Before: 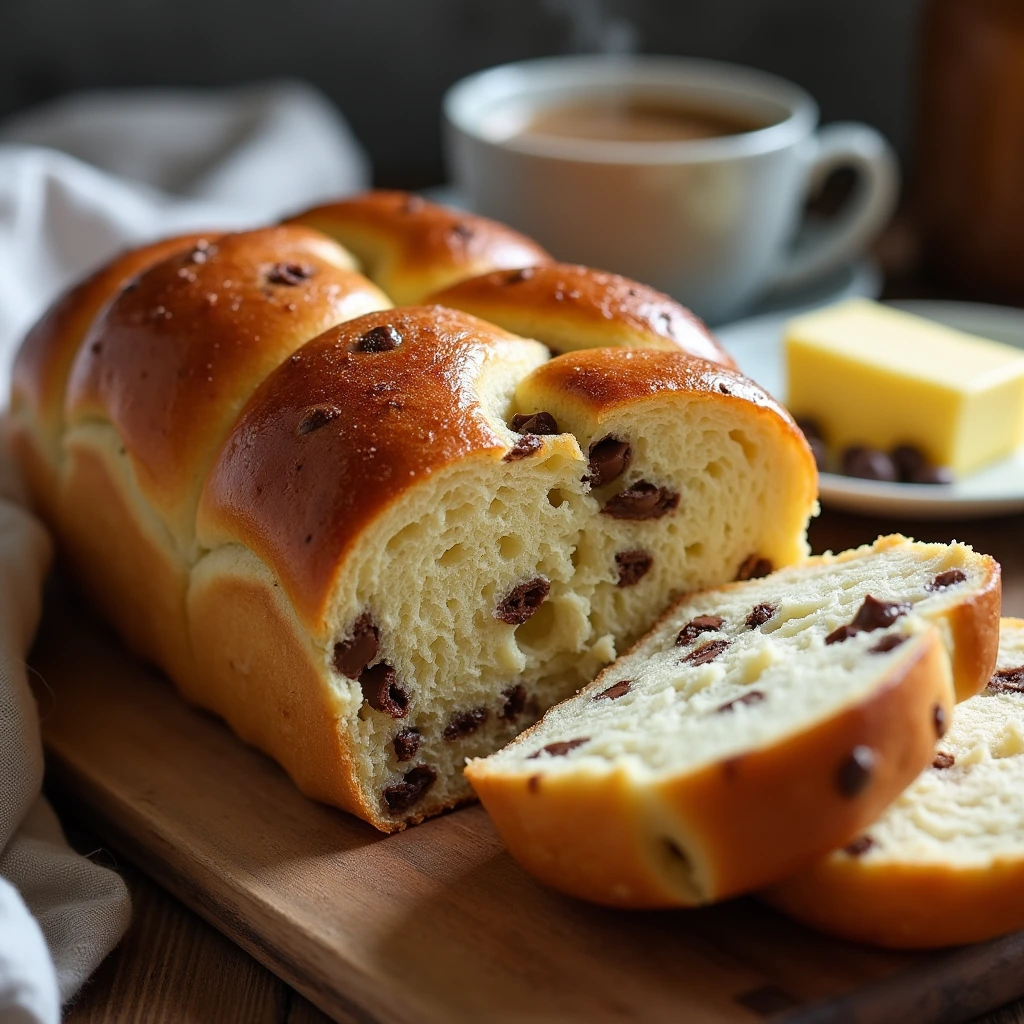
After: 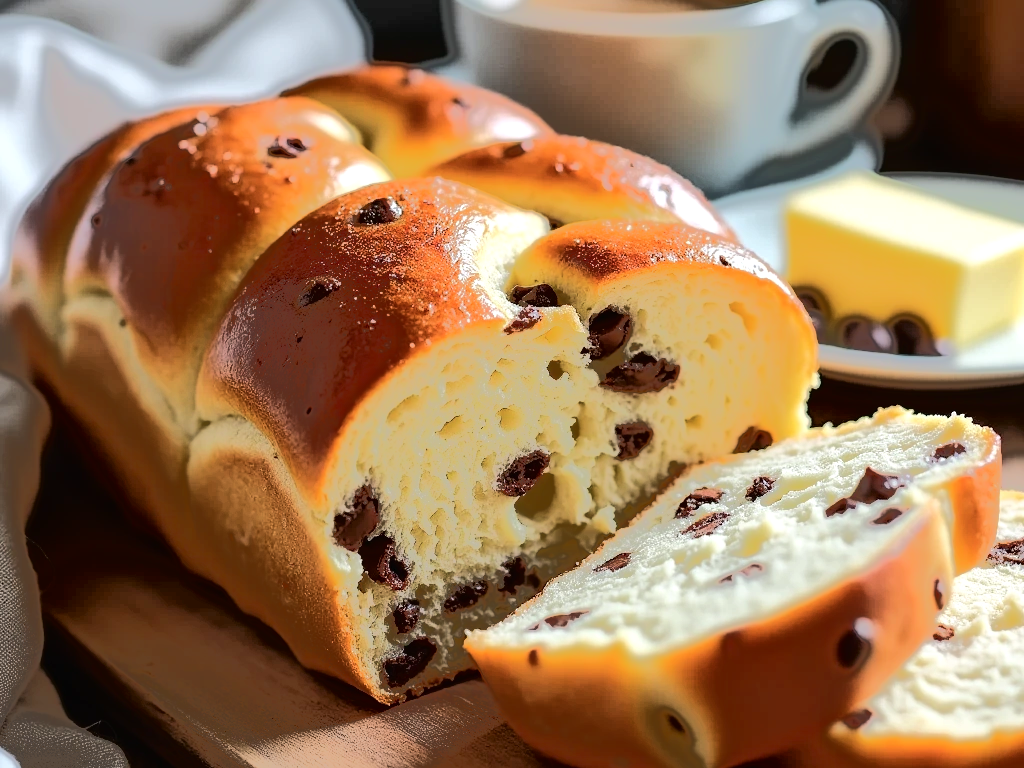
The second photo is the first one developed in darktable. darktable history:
tone equalizer: -7 EV -0.607 EV, -6 EV 1.02 EV, -5 EV -0.484 EV, -4 EV 0.399 EV, -3 EV 0.419 EV, -2 EV 0.155 EV, -1 EV -0.175 EV, +0 EV -0.375 EV, edges refinement/feathering 500, mask exposure compensation -1.57 EV, preserve details no
crop and rotate: top 12.525%, bottom 12.391%
exposure: exposure 0.167 EV, compensate highlight preservation false
tone curve: curves: ch0 [(0, 0) (0.003, 0.012) (0.011, 0.014) (0.025, 0.019) (0.044, 0.028) (0.069, 0.039) (0.1, 0.056) (0.136, 0.093) (0.177, 0.147) (0.224, 0.214) (0.277, 0.29) (0.335, 0.381) (0.399, 0.476) (0.468, 0.557) (0.543, 0.635) (0.623, 0.697) (0.709, 0.764) (0.801, 0.831) (0.898, 0.917) (1, 1)], color space Lab, independent channels, preserve colors none
